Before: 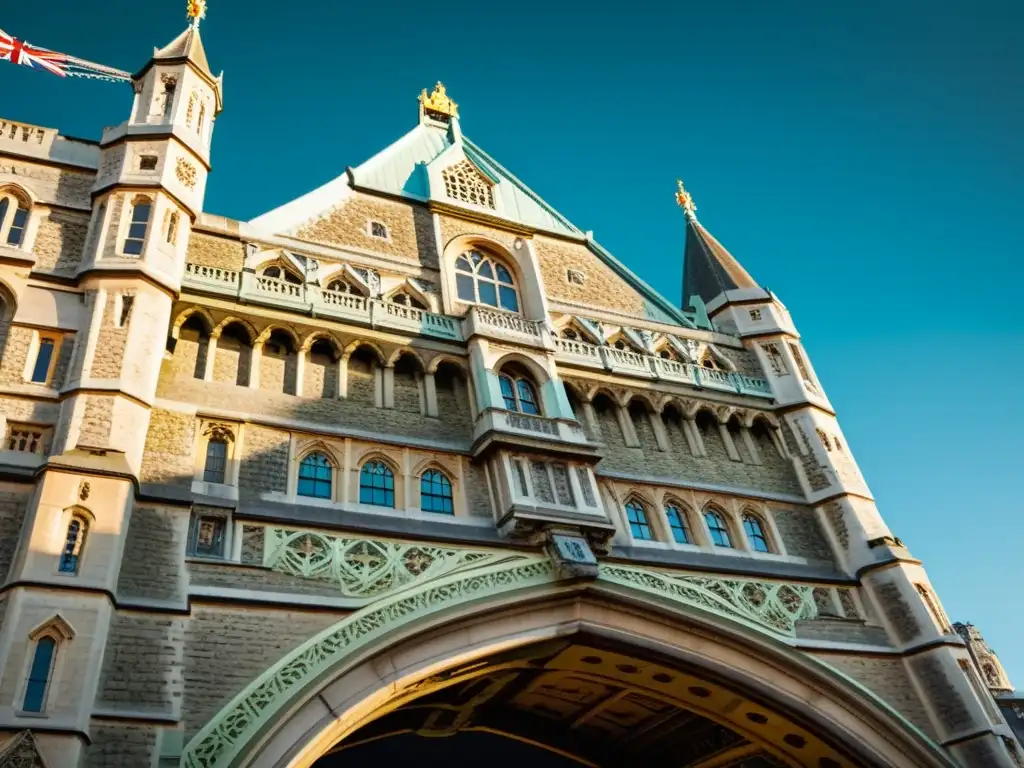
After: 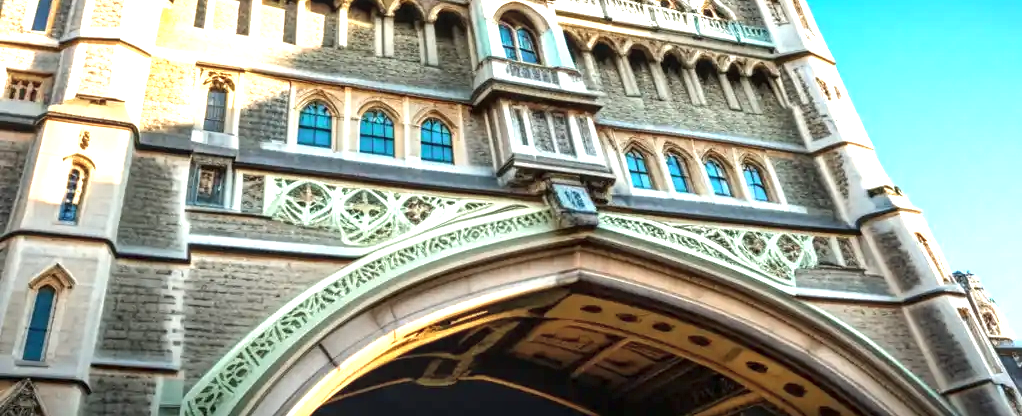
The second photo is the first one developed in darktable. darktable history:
exposure: black level correction 0, exposure 1.361 EV, compensate highlight preservation false
local contrast: on, module defaults
tone equalizer: edges refinement/feathering 500, mask exposure compensation -1.57 EV, preserve details no
crop and rotate: top 45.827%, right 0.117%
color zones: curves: ch0 [(0, 0.5) (0.143, 0.5) (0.286, 0.5) (0.429, 0.504) (0.571, 0.5) (0.714, 0.509) (0.857, 0.5) (1, 0.5)]; ch1 [(0, 0.425) (0.143, 0.425) (0.286, 0.375) (0.429, 0.405) (0.571, 0.5) (0.714, 0.47) (0.857, 0.425) (1, 0.435)]; ch2 [(0, 0.5) (0.143, 0.5) (0.286, 0.5) (0.429, 0.517) (0.571, 0.5) (0.714, 0.51) (0.857, 0.5) (1, 0.5)]
